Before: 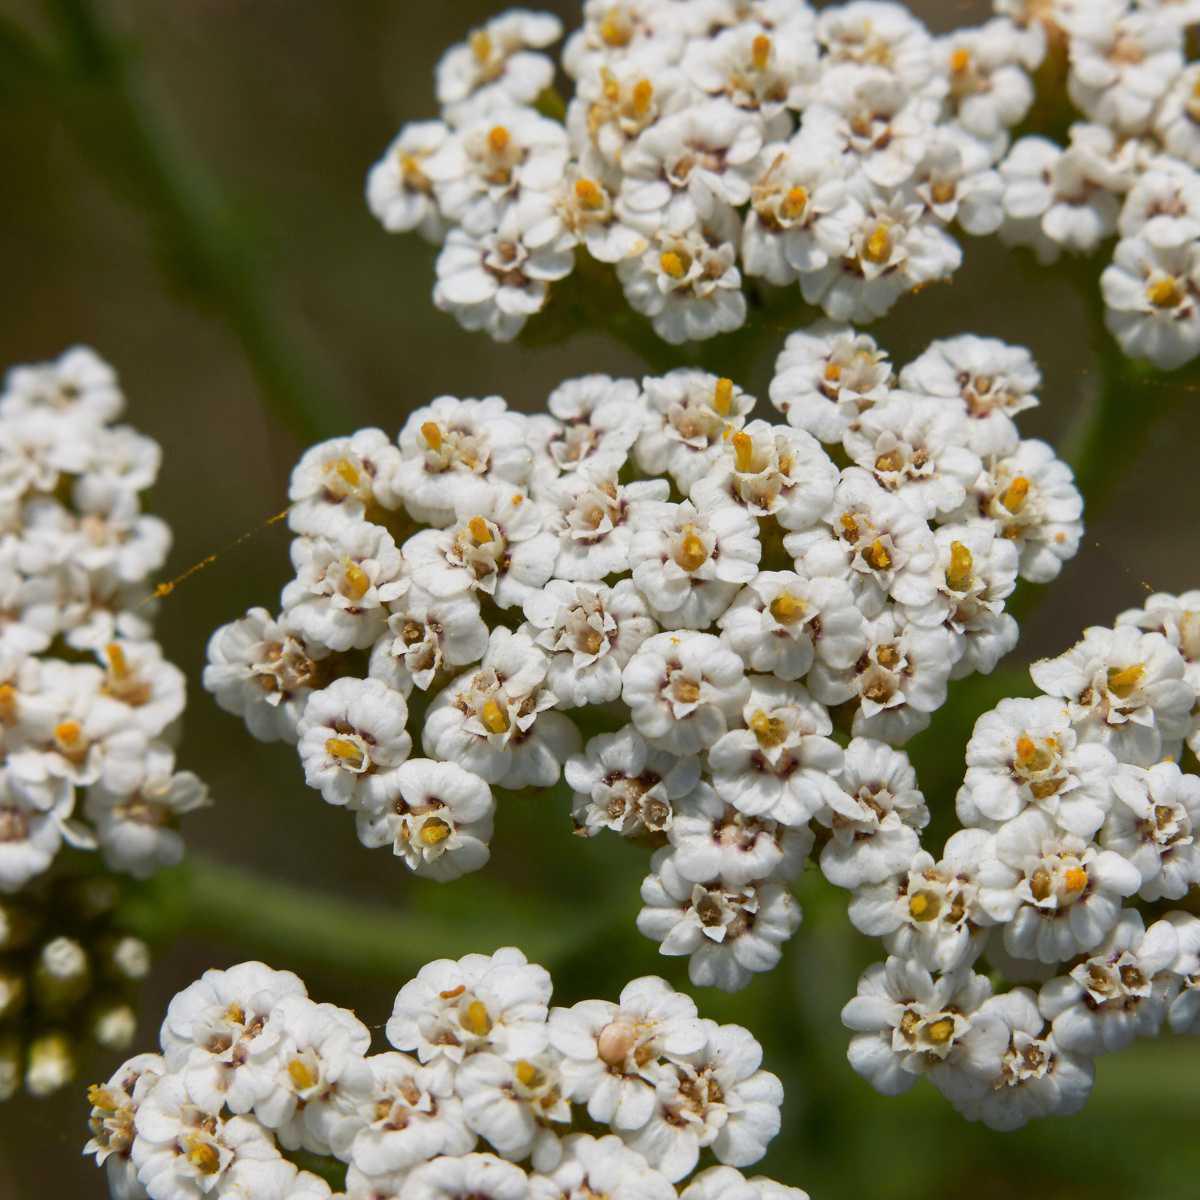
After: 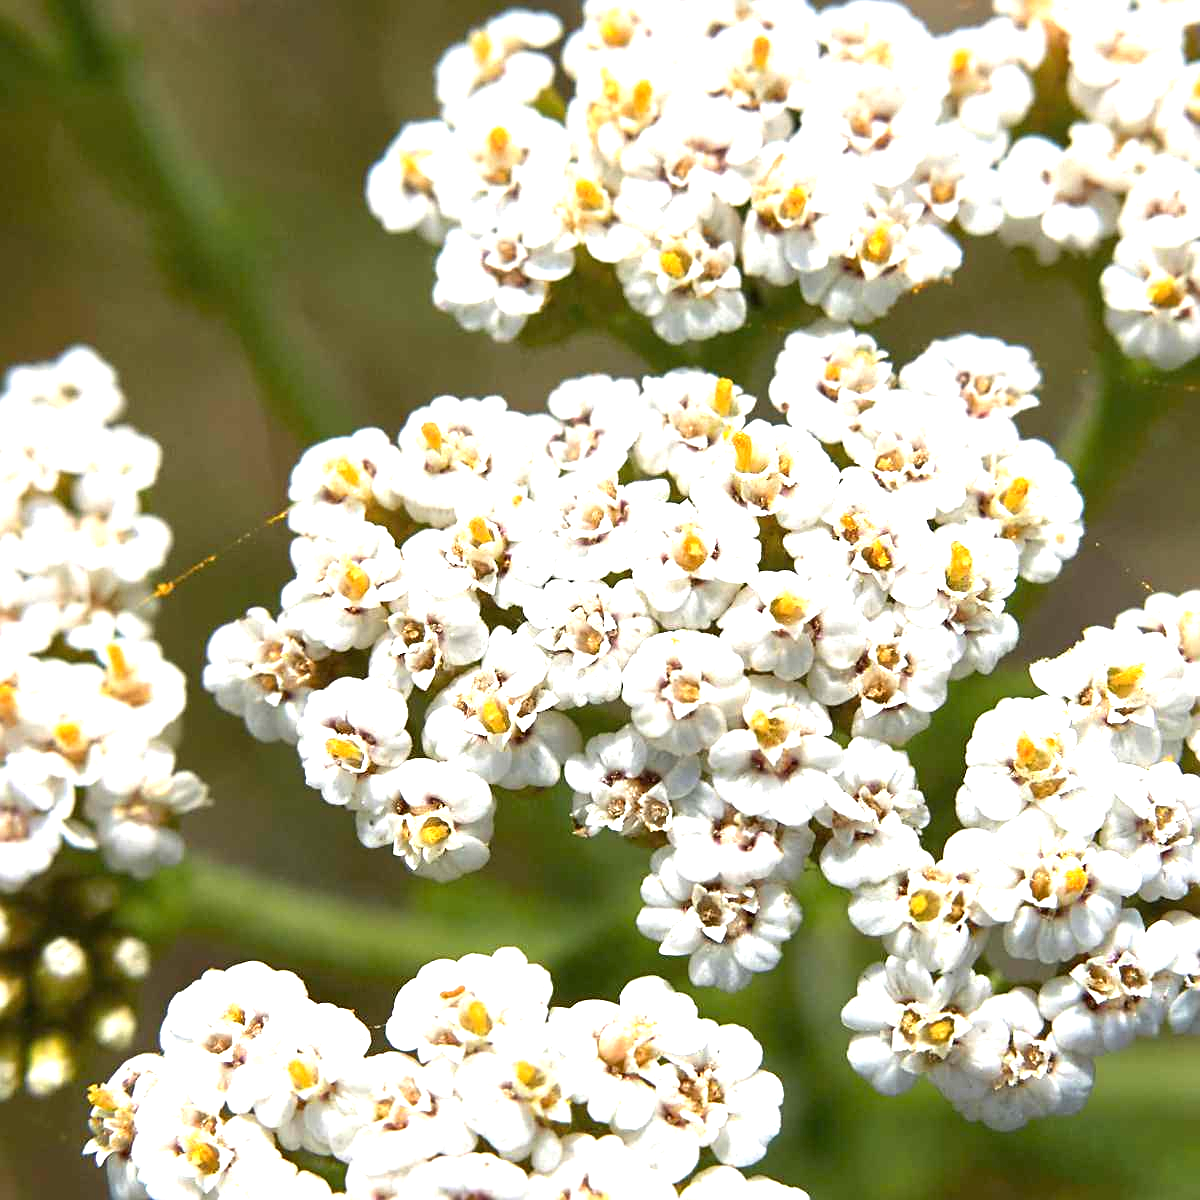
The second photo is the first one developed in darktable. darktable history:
exposure: black level correction 0, exposure 1.45 EV, compensate exposure bias true, compensate highlight preservation false
sharpen: on, module defaults
